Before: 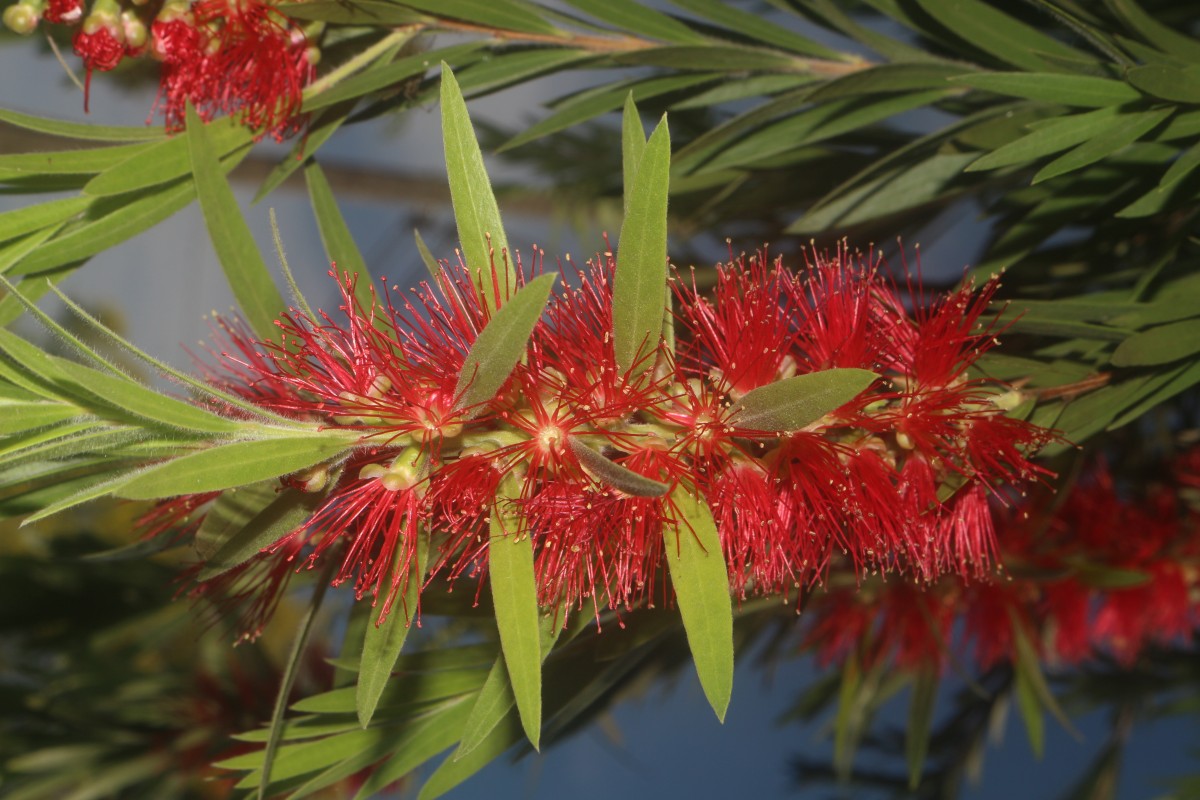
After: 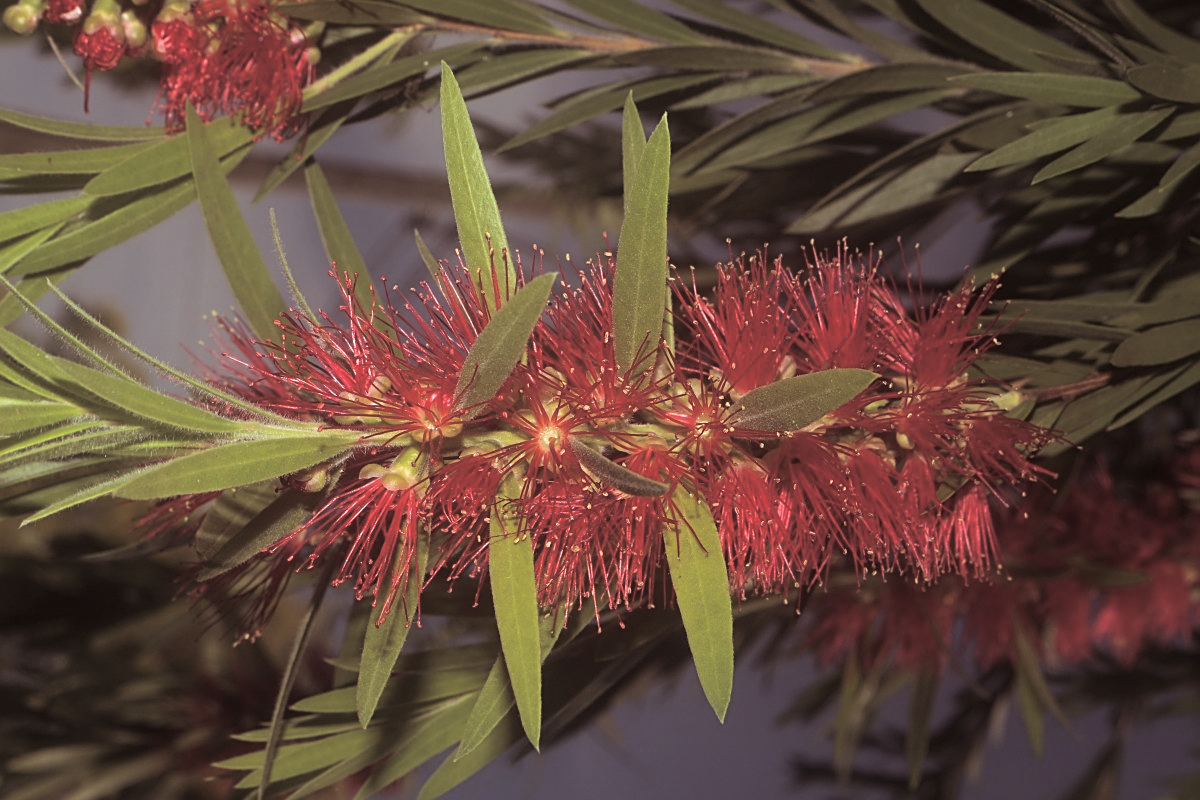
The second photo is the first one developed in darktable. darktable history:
sharpen: on, module defaults
split-toning: shadows › saturation 0.24, highlights › hue 54°, highlights › saturation 0.24
